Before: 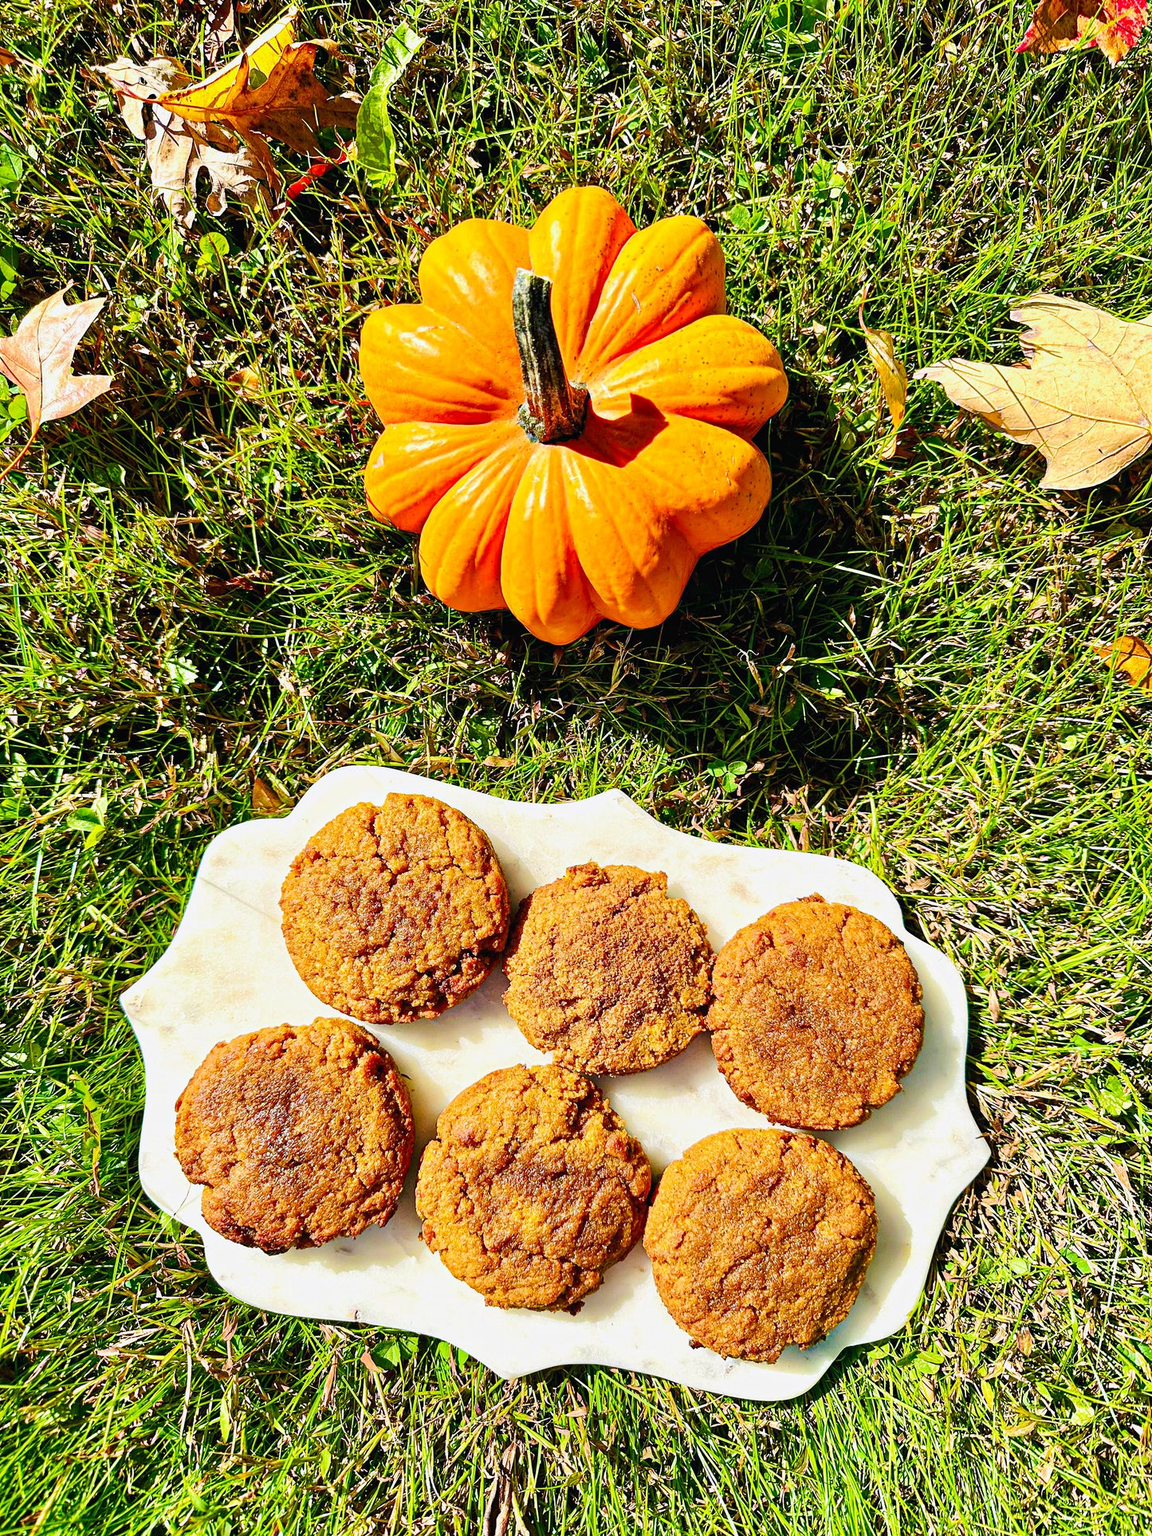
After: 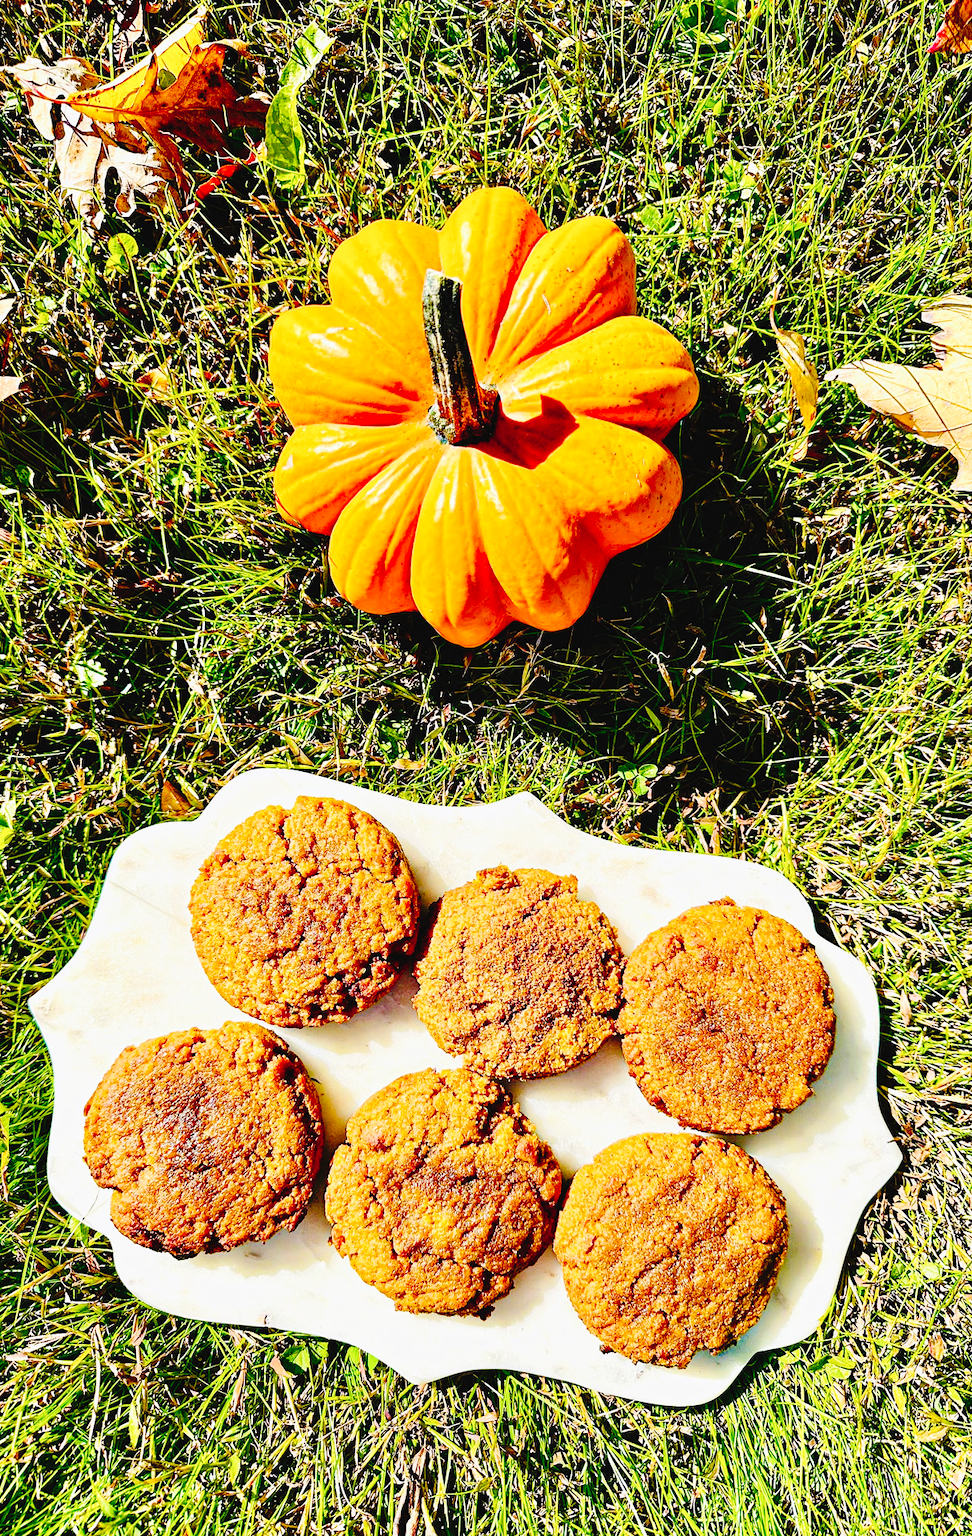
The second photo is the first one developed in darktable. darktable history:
tone curve: curves: ch0 [(0, 0) (0.003, 0.03) (0.011, 0.03) (0.025, 0.033) (0.044, 0.035) (0.069, 0.04) (0.1, 0.046) (0.136, 0.052) (0.177, 0.08) (0.224, 0.121) (0.277, 0.225) (0.335, 0.343) (0.399, 0.456) (0.468, 0.555) (0.543, 0.647) (0.623, 0.732) (0.709, 0.808) (0.801, 0.886) (0.898, 0.947) (1, 1)], preserve colors none
color balance: contrast -0.5%
crop: left 8.026%, right 7.374%
